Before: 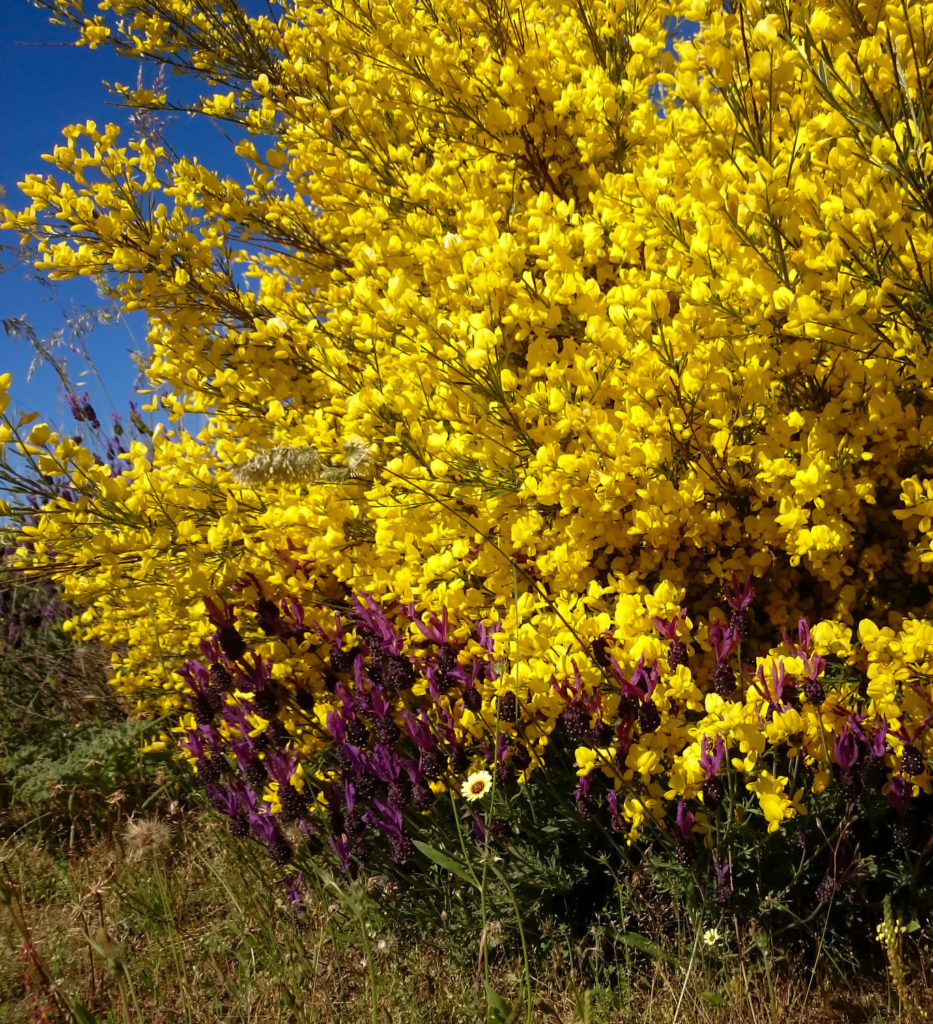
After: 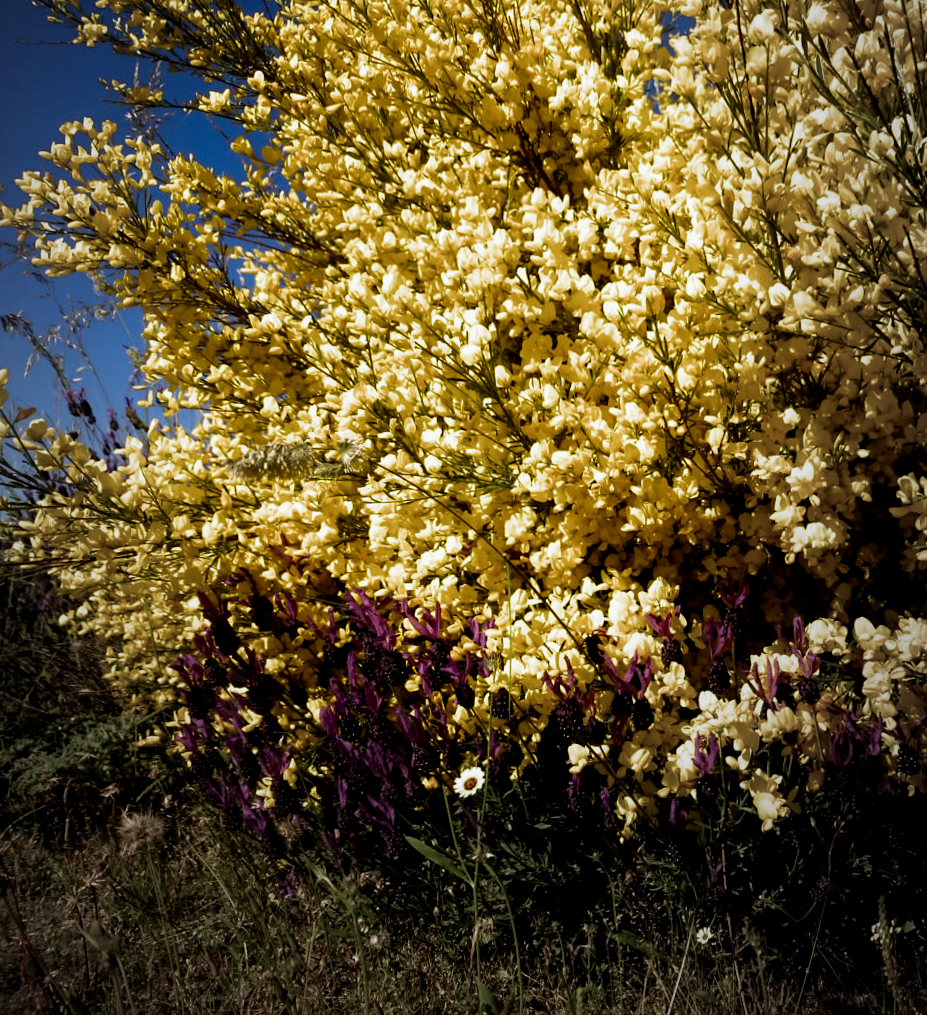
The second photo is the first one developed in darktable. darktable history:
rotate and perspective: rotation 0.192°, lens shift (horizontal) -0.015, crop left 0.005, crop right 0.996, crop top 0.006, crop bottom 0.99
contrast brightness saturation: brightness -0.09
filmic rgb: black relative exposure -8.2 EV, white relative exposure 2.2 EV, threshold 3 EV, hardness 7.11, latitude 75%, contrast 1.325, highlights saturation mix -2%, shadows ↔ highlights balance 30%, preserve chrominance RGB euclidean norm, color science v5 (2021), contrast in shadows safe, contrast in highlights safe, enable highlight reconstruction true
vignetting: fall-off start 72.14%, fall-off radius 108.07%, brightness -0.713, saturation -0.488, center (-0.054, -0.359), width/height ratio 0.729
